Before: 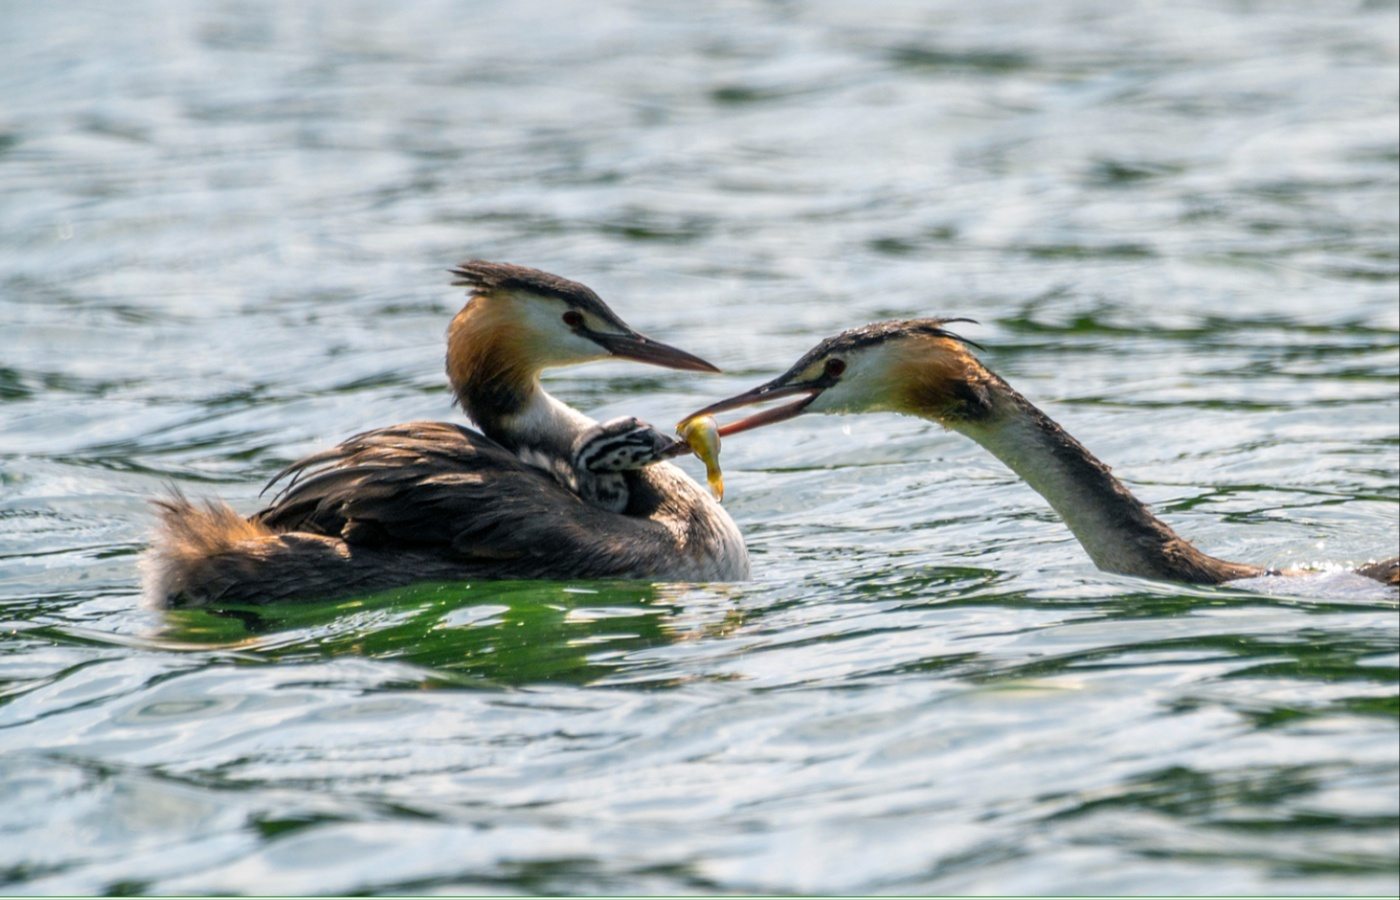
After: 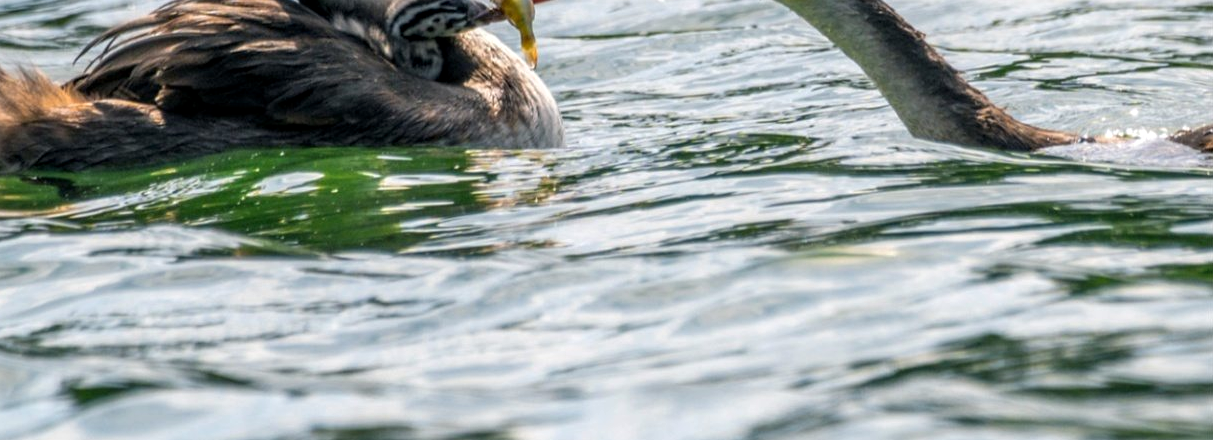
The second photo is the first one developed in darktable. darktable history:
crop and rotate: left 13.306%, top 48.129%, bottom 2.928%
local contrast: on, module defaults
